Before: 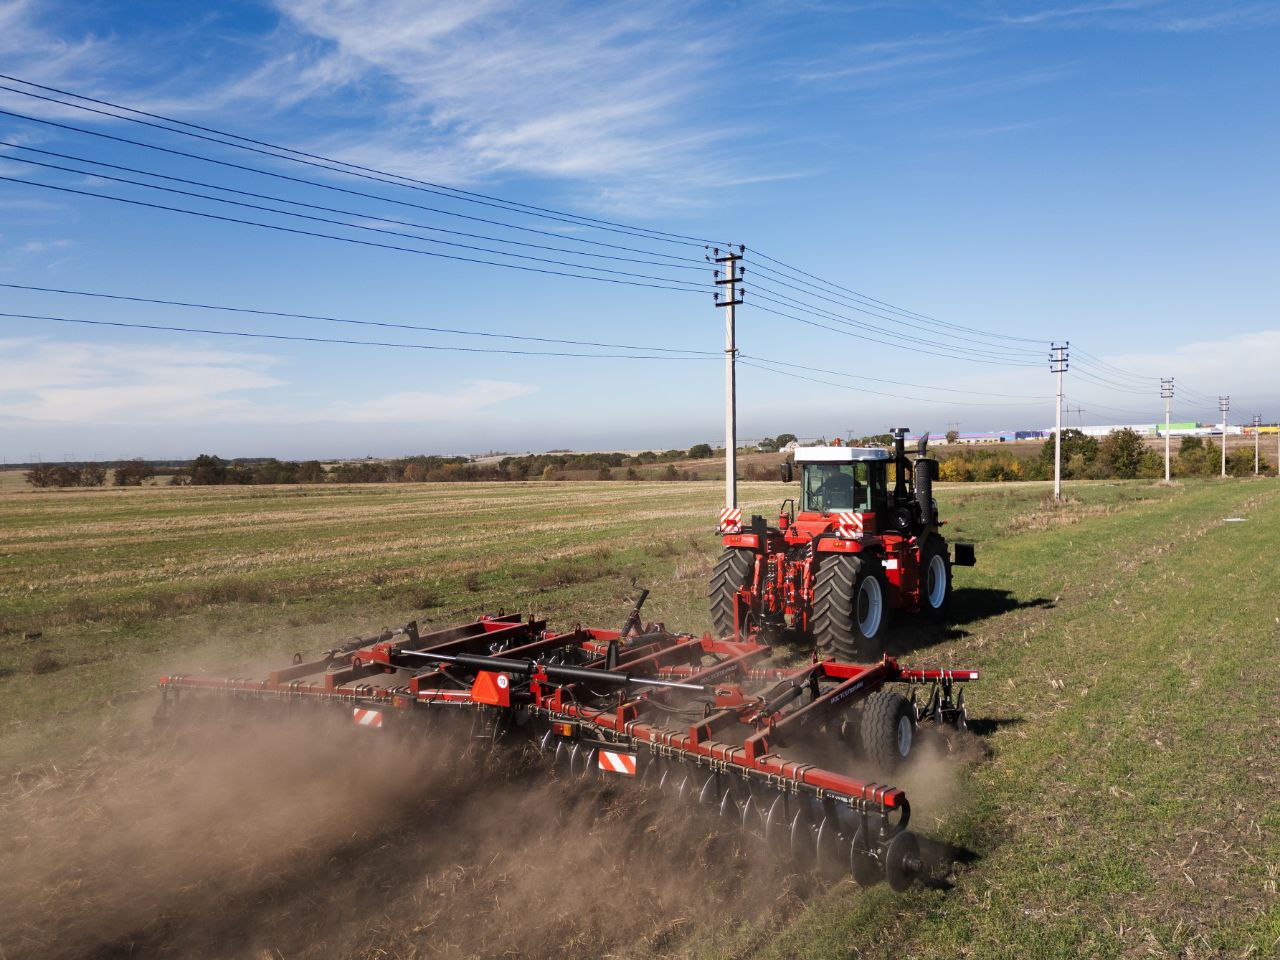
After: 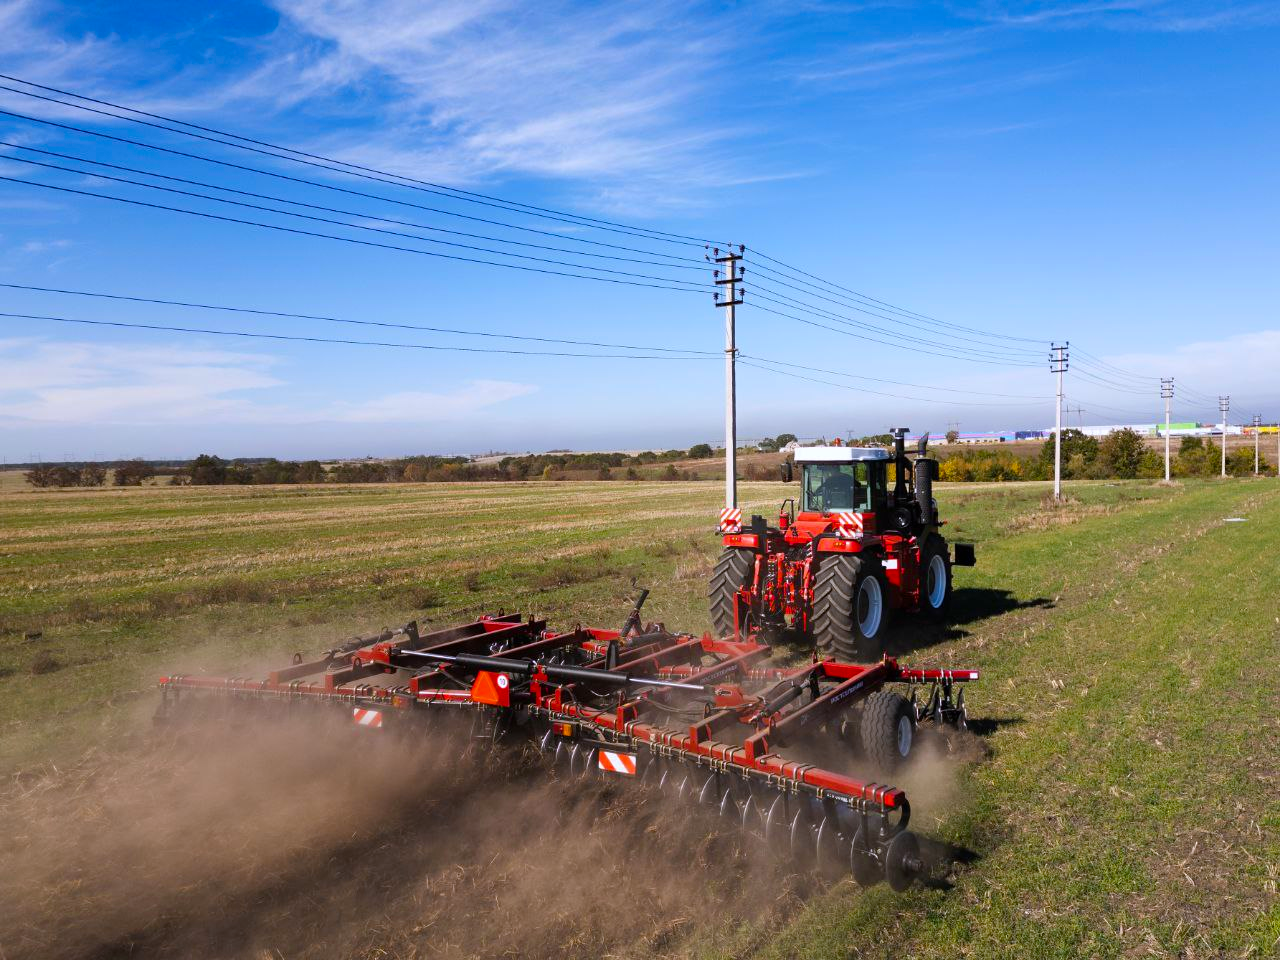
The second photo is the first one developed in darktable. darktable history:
white balance: red 0.984, blue 1.059
color balance rgb: perceptual saturation grading › global saturation 25%, global vibrance 20%
